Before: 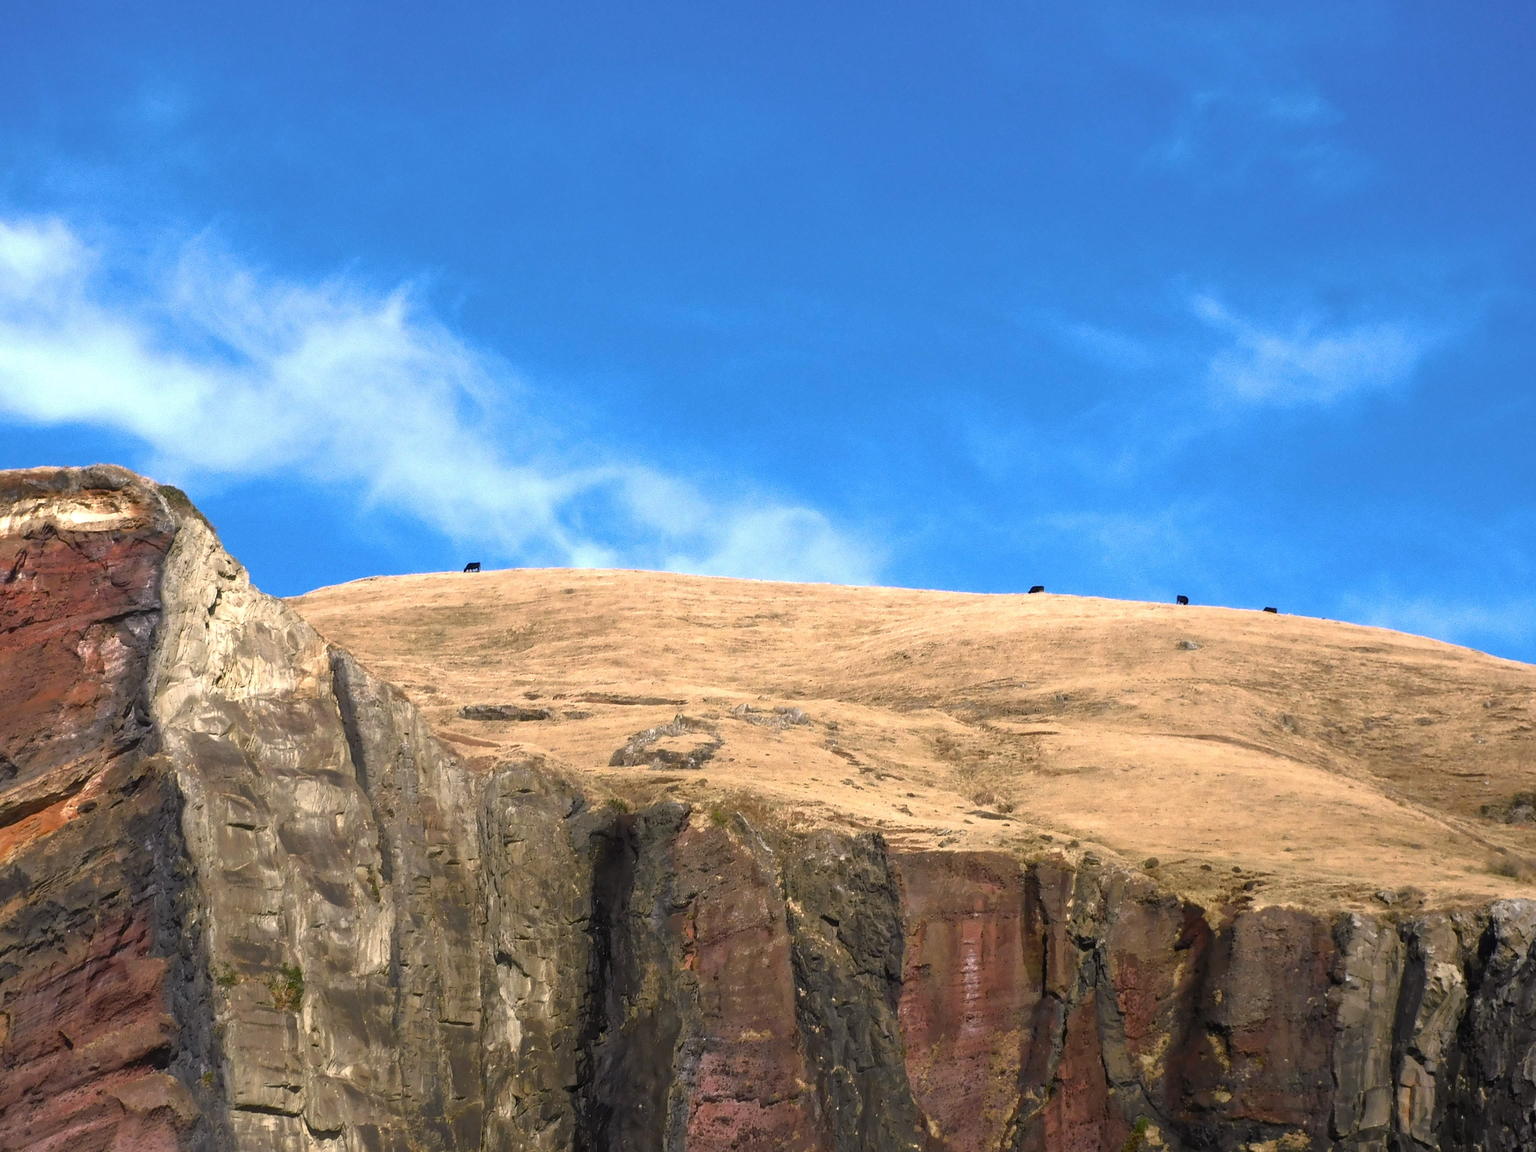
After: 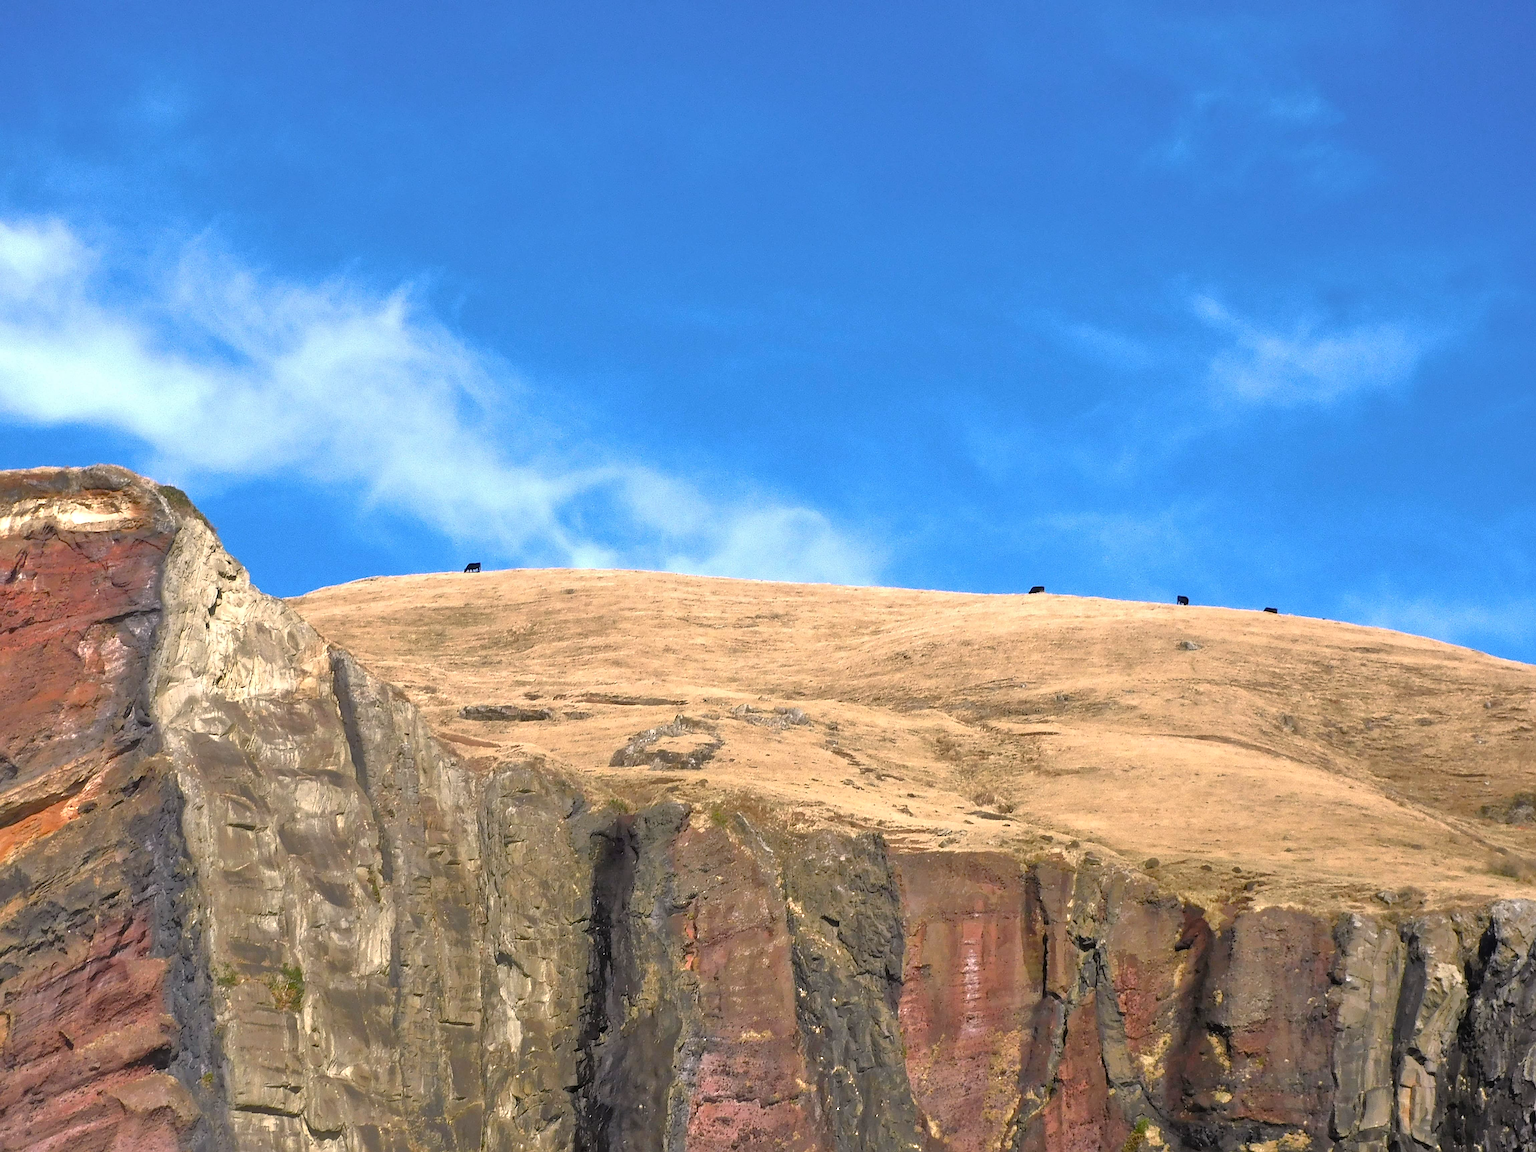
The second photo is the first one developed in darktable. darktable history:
sharpen: on, module defaults
tone equalizer: -7 EV 0.159 EV, -6 EV 0.639 EV, -5 EV 1.13 EV, -4 EV 1.36 EV, -3 EV 1.16 EV, -2 EV 0.6 EV, -1 EV 0.153 EV
